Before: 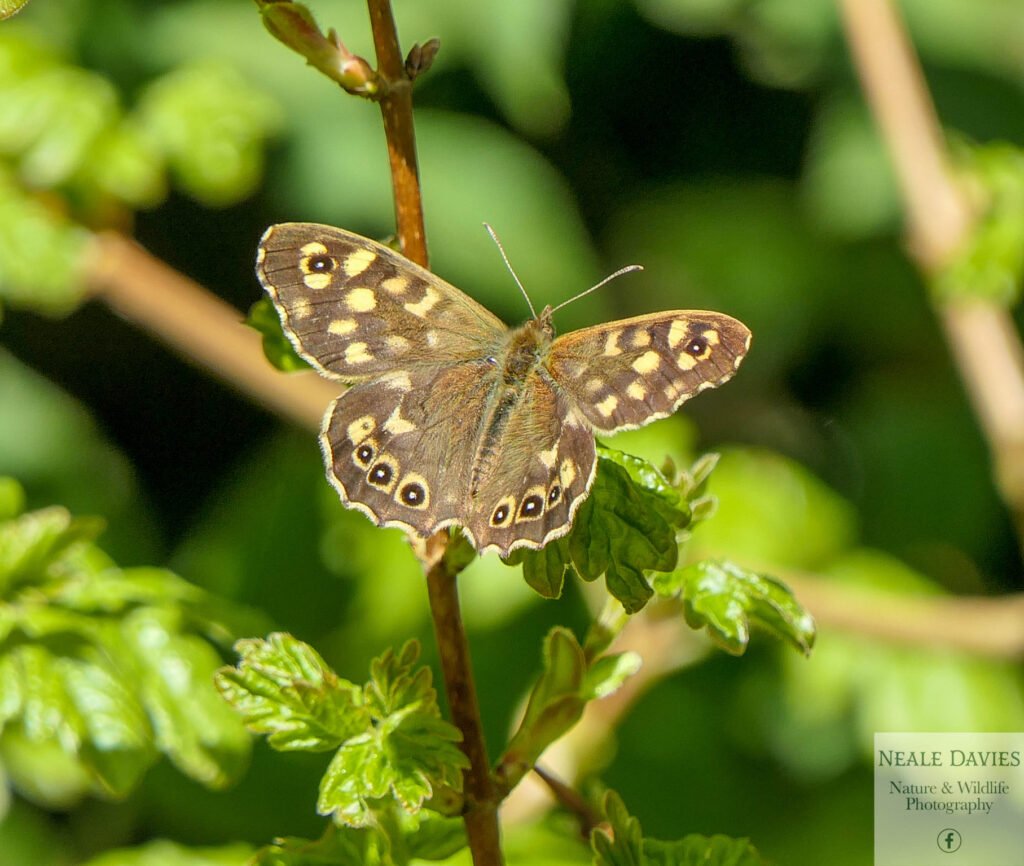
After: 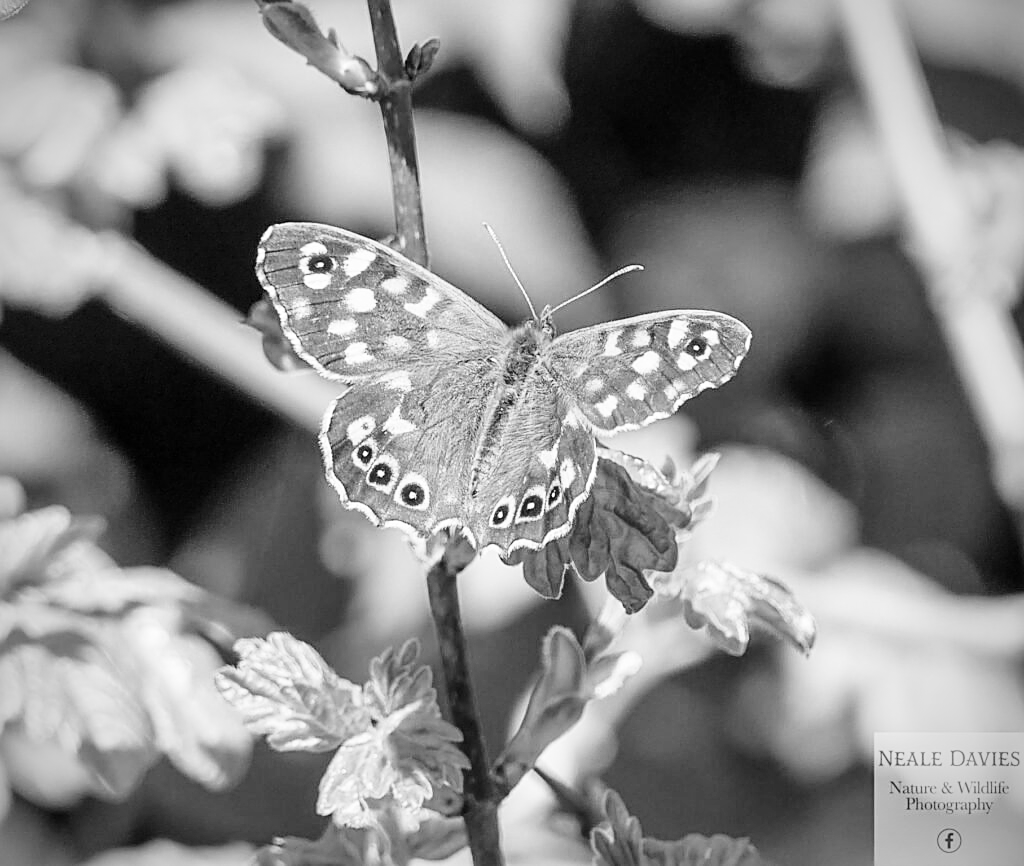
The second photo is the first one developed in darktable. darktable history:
contrast brightness saturation: saturation -1
base curve: curves: ch0 [(0, 0) (0.028, 0.03) (0.121, 0.232) (0.46, 0.748) (0.859, 0.968) (1, 1)], preserve colors none
vignetting: fall-off start 79.88%
sharpen: on, module defaults
white balance: red 0.926, green 1.003, blue 1.133
